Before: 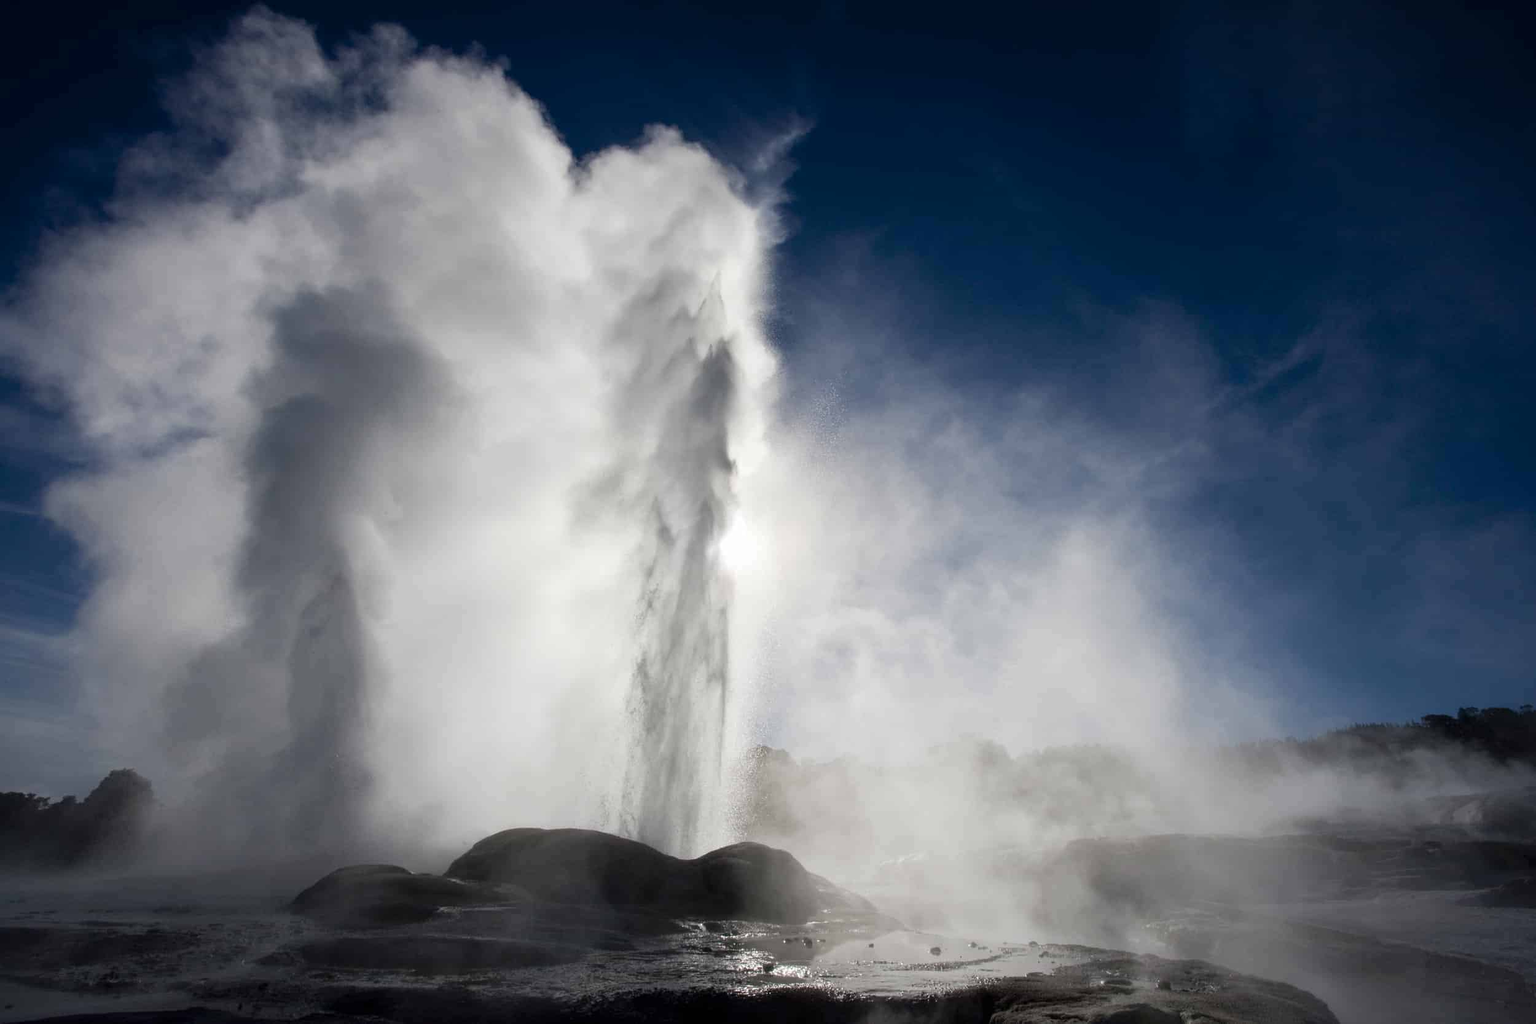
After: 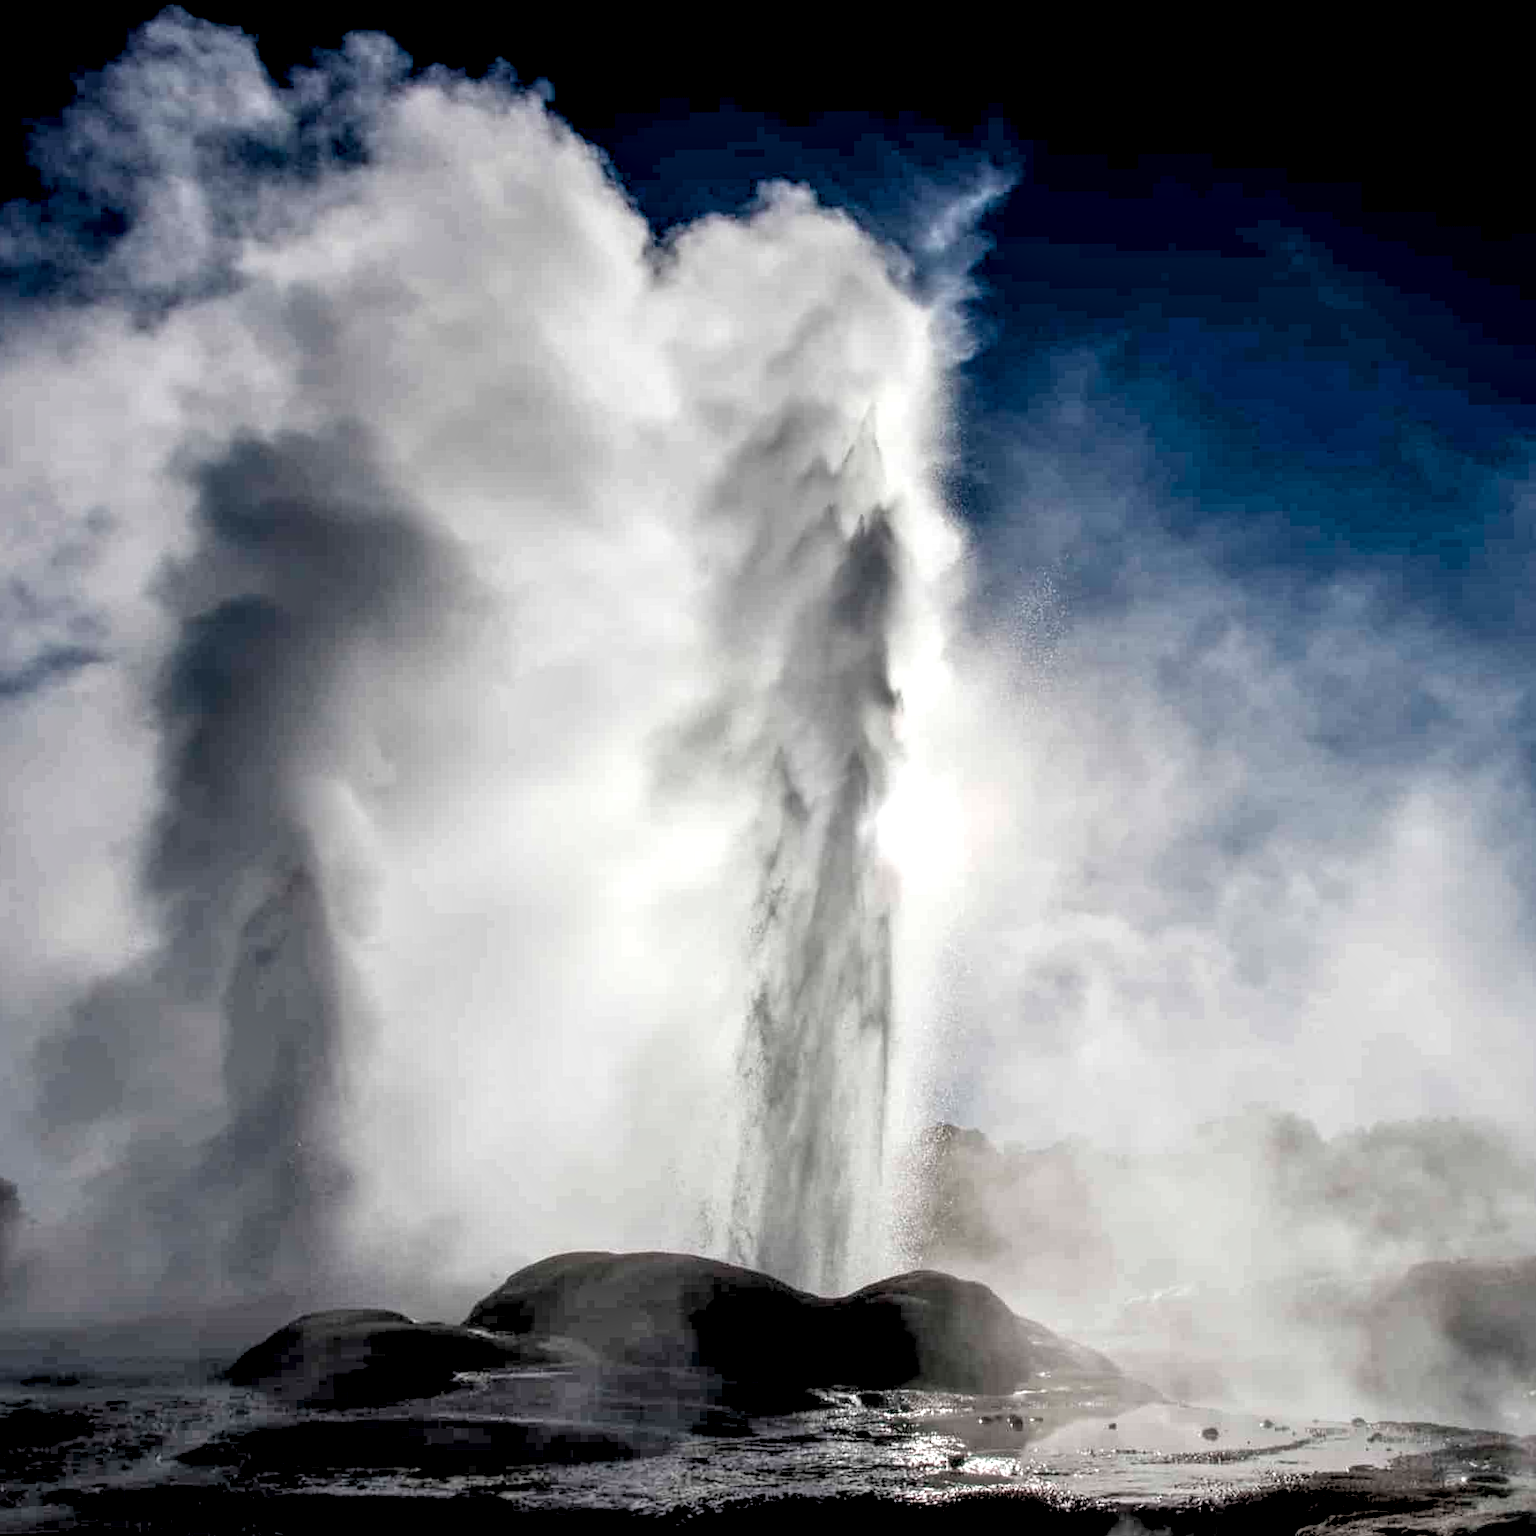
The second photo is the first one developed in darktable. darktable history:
crop and rotate: left 8.786%, right 24.548%
rotate and perspective: rotation -0.45°, automatic cropping original format, crop left 0.008, crop right 0.992, crop top 0.012, crop bottom 0.988
rgb levels: preserve colors sum RGB, levels [[0.038, 0.433, 0.934], [0, 0.5, 1], [0, 0.5, 1]]
local contrast: detail 203%
